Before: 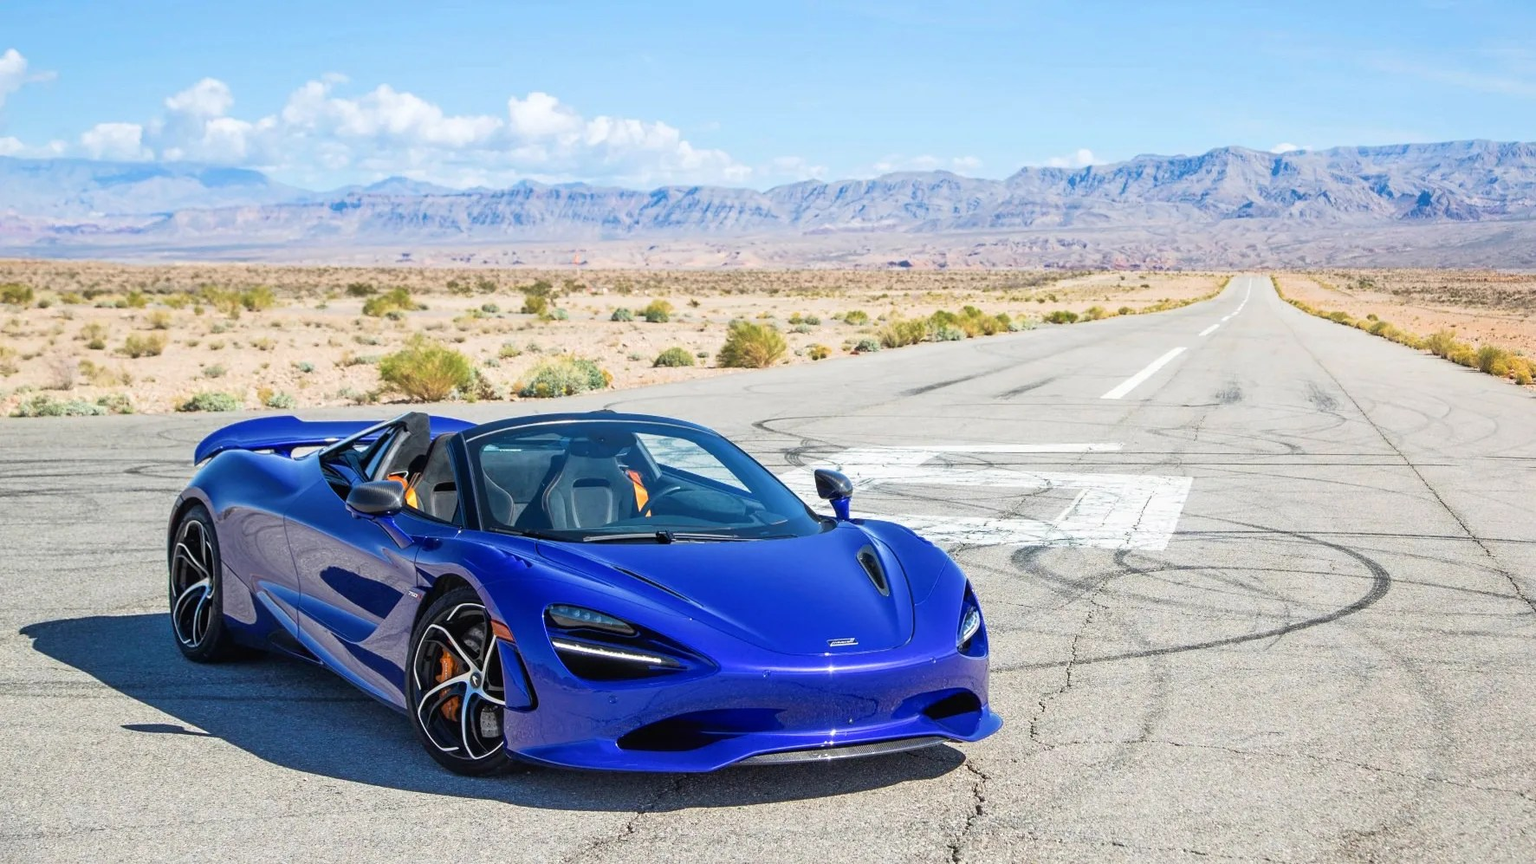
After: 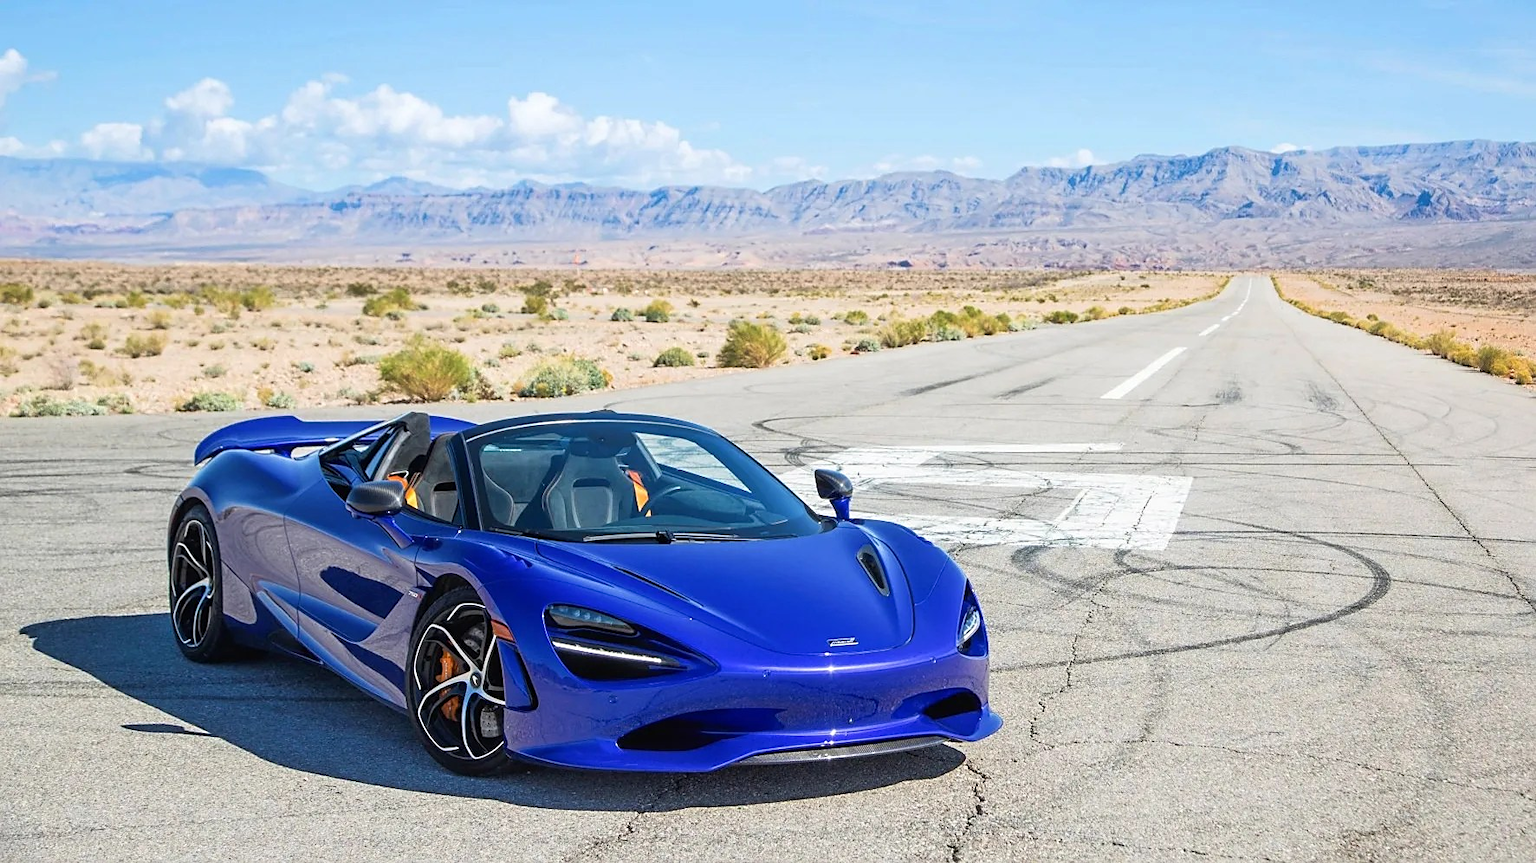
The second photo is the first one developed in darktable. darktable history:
sharpen: radius 1.856, amount 0.406, threshold 1.432
